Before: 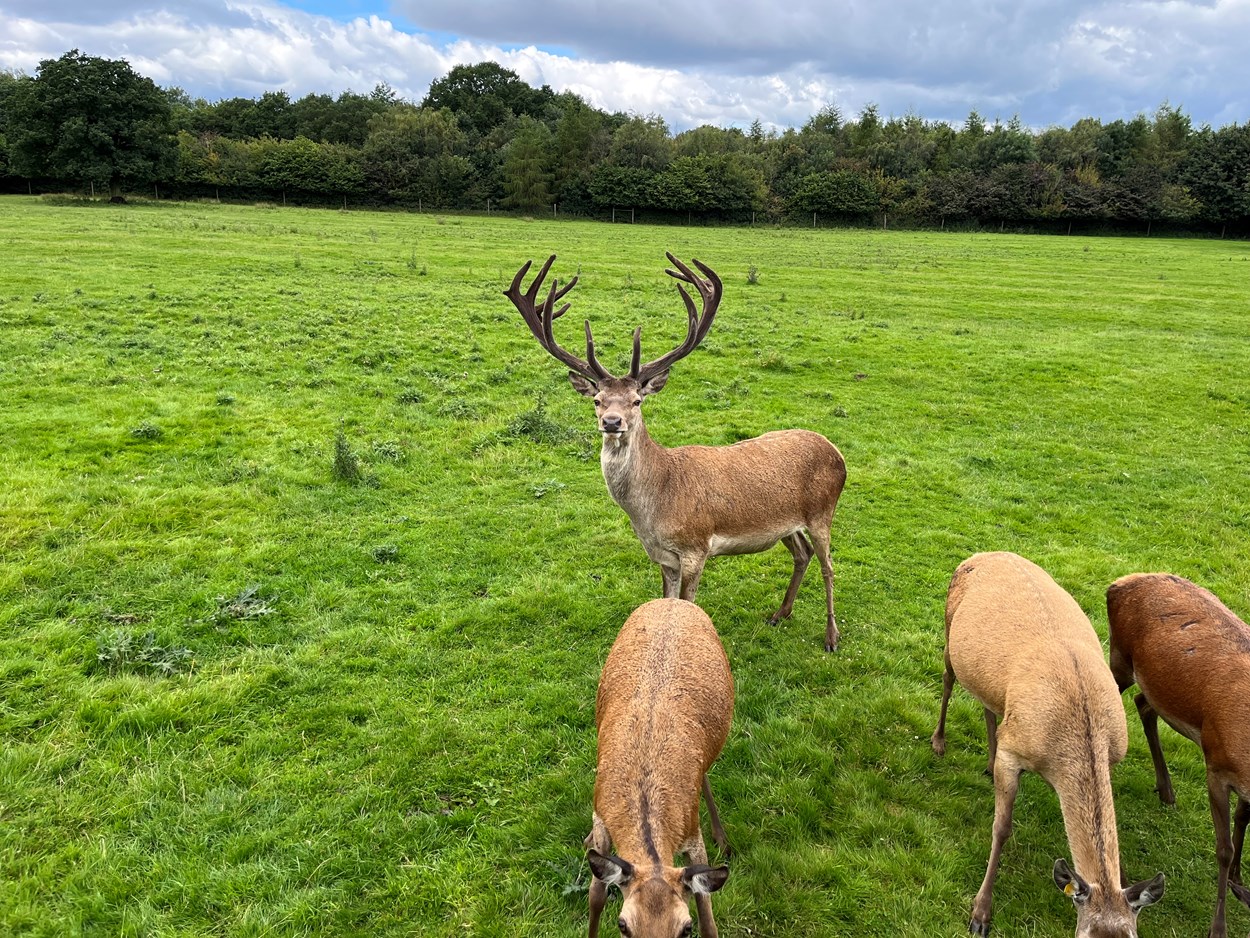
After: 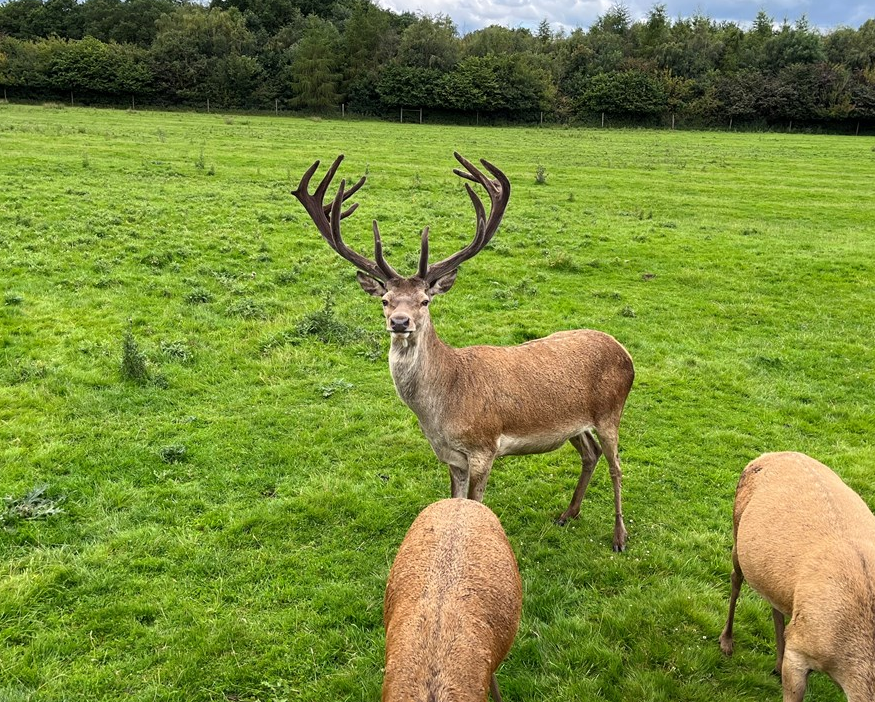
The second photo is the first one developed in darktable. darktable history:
crop and rotate: left 17.107%, top 10.692%, right 12.858%, bottom 14.445%
